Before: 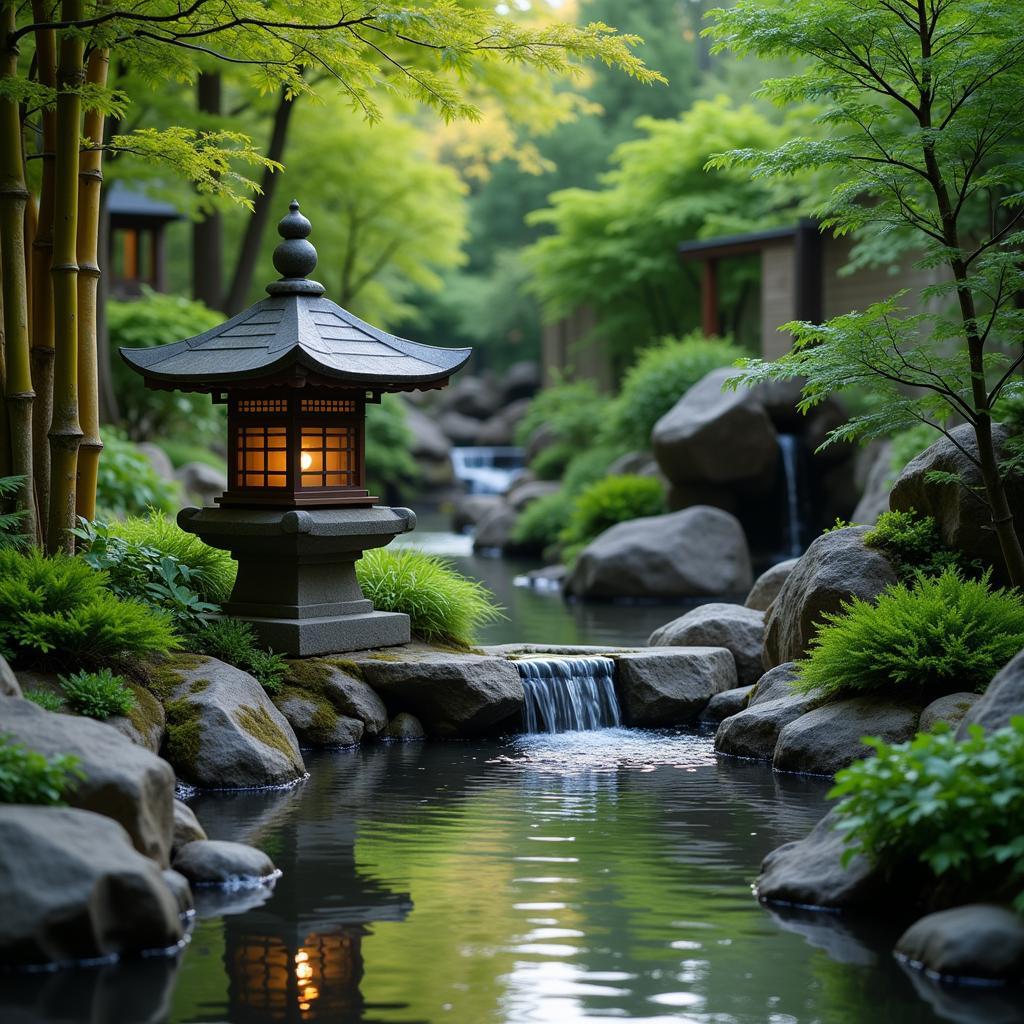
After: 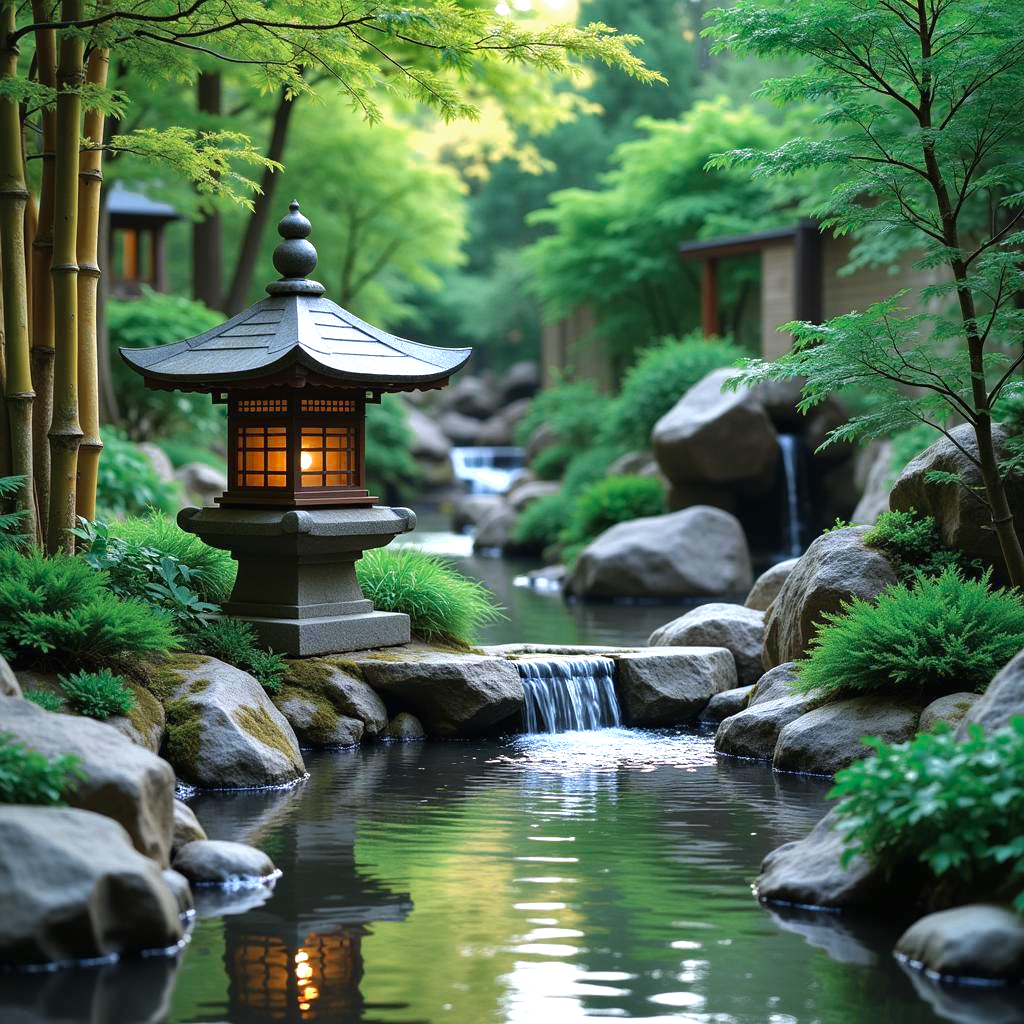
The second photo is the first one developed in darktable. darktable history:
exposure: black level correction 0, exposure 0.7 EV, compensate exposure bias true, compensate highlight preservation false
shadows and highlights: soften with gaussian
color zones: curves: ch0 [(0, 0.5) (0.125, 0.4) (0.25, 0.5) (0.375, 0.4) (0.5, 0.4) (0.625, 0.6) (0.75, 0.6) (0.875, 0.5)]; ch1 [(0, 0.4) (0.125, 0.5) (0.25, 0.4) (0.375, 0.4) (0.5, 0.4) (0.625, 0.4) (0.75, 0.5) (0.875, 0.4)]; ch2 [(0, 0.6) (0.125, 0.5) (0.25, 0.5) (0.375, 0.6) (0.5, 0.6) (0.625, 0.5) (0.75, 0.5) (0.875, 0.5)]
velvia: on, module defaults
